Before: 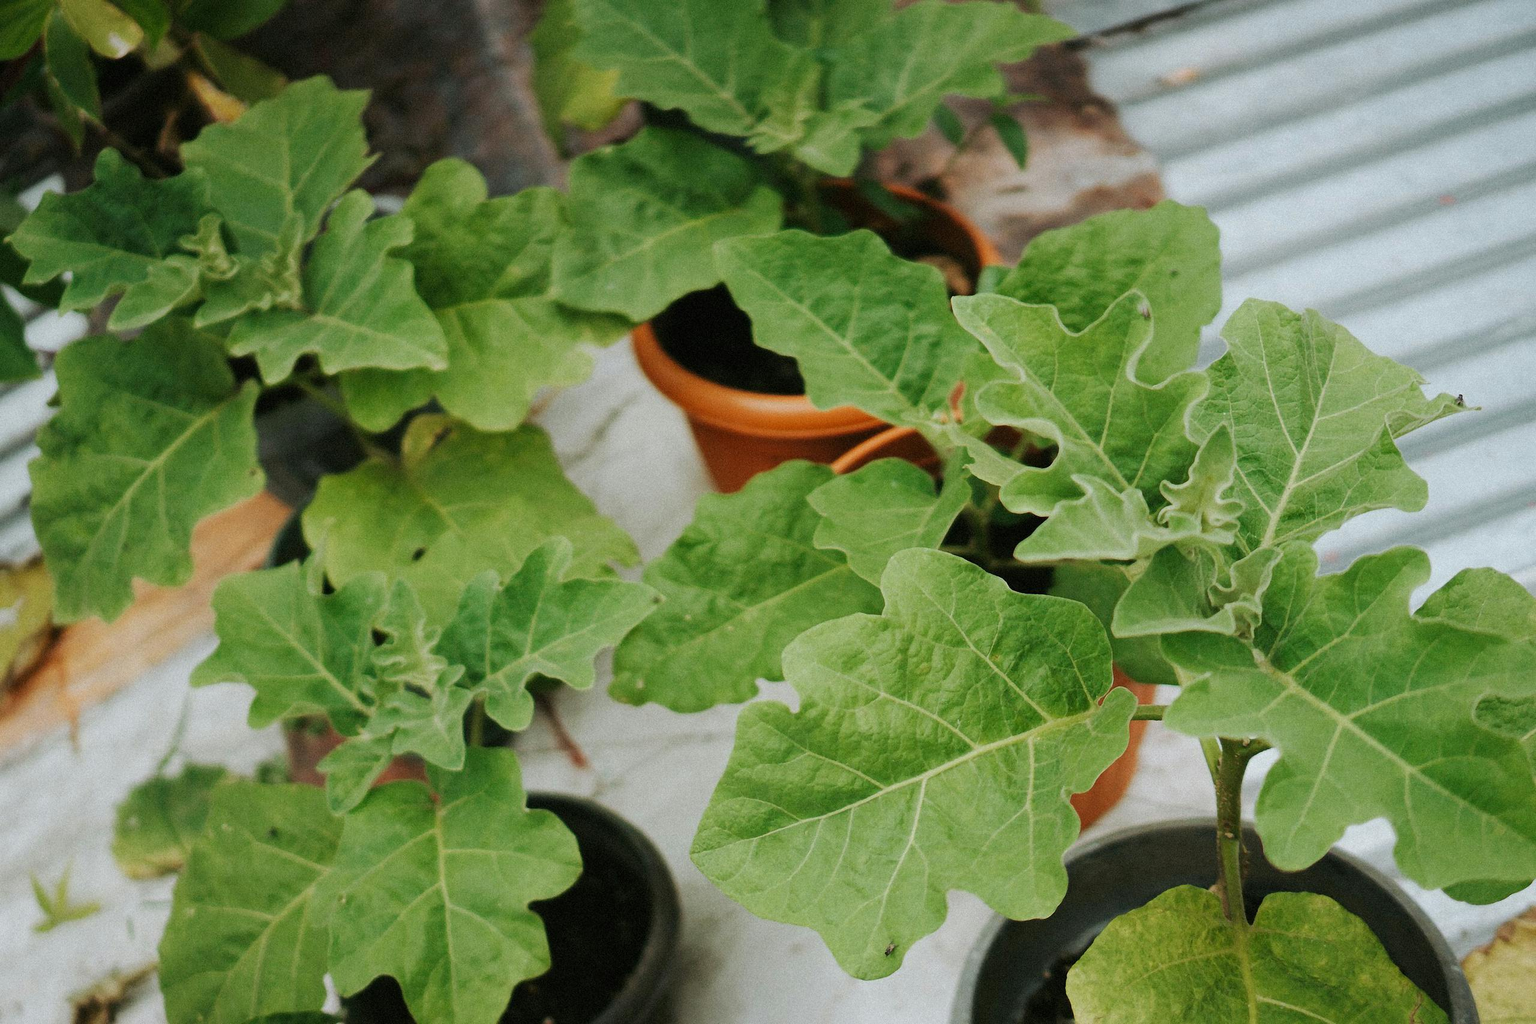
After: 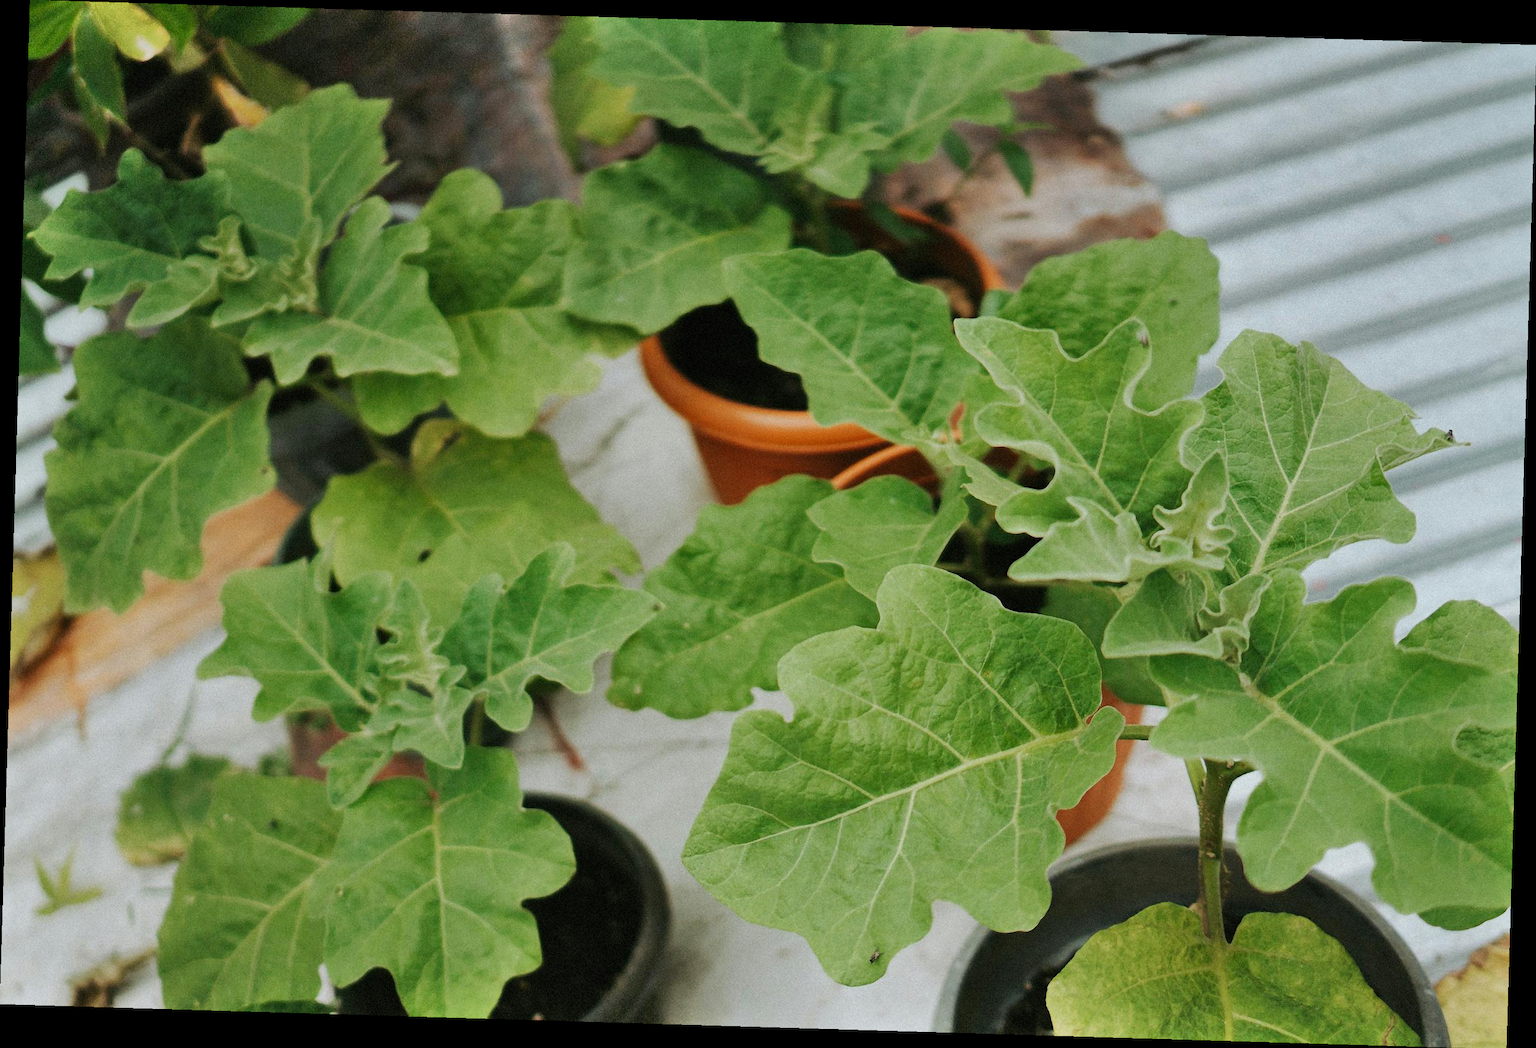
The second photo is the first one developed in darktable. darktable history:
shadows and highlights: low approximation 0.01, soften with gaussian
rotate and perspective: rotation 1.72°, automatic cropping off
